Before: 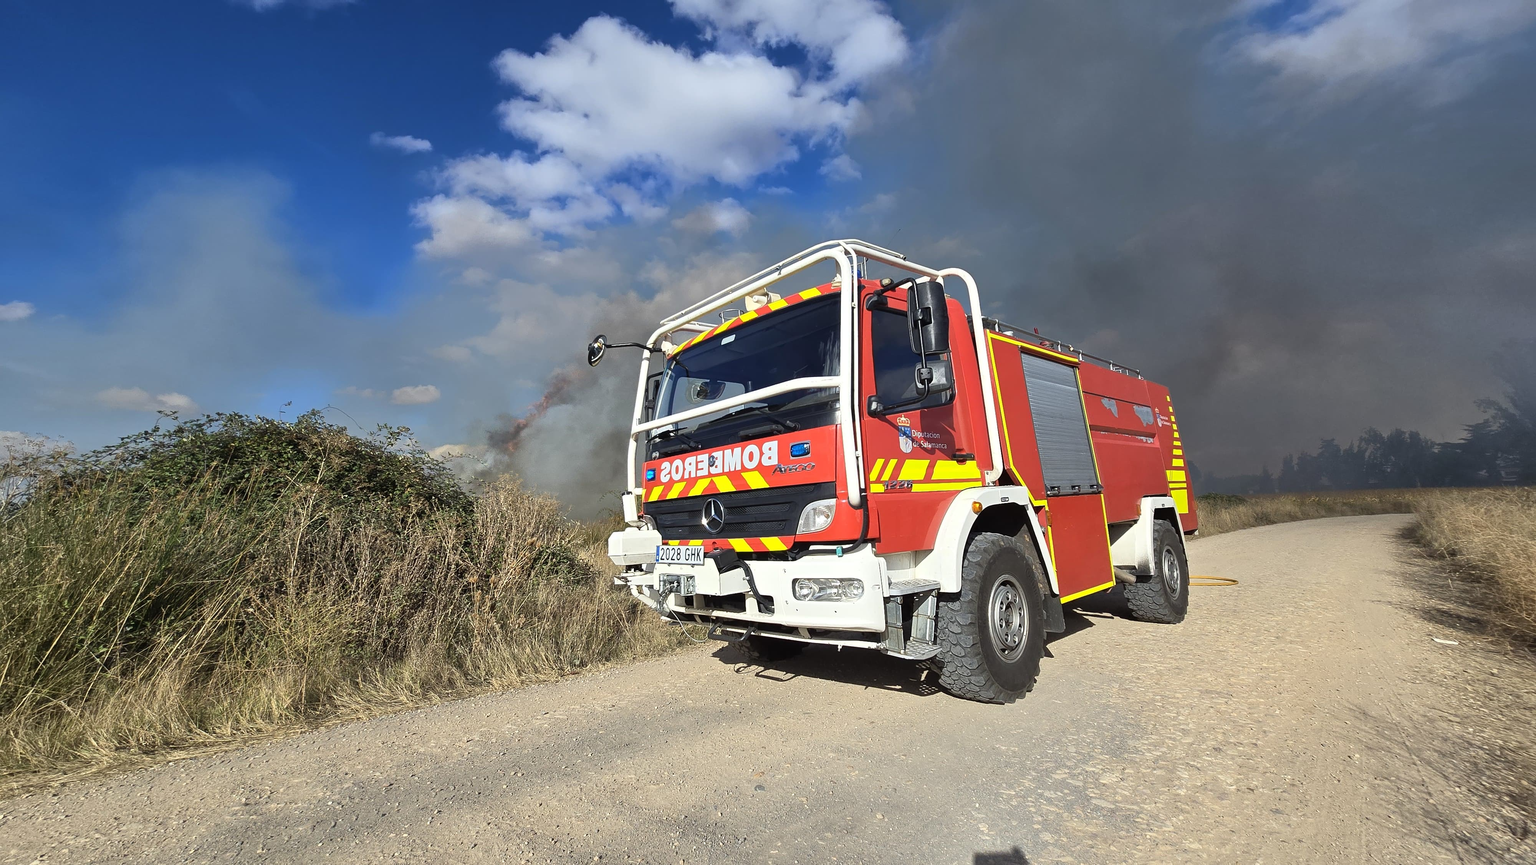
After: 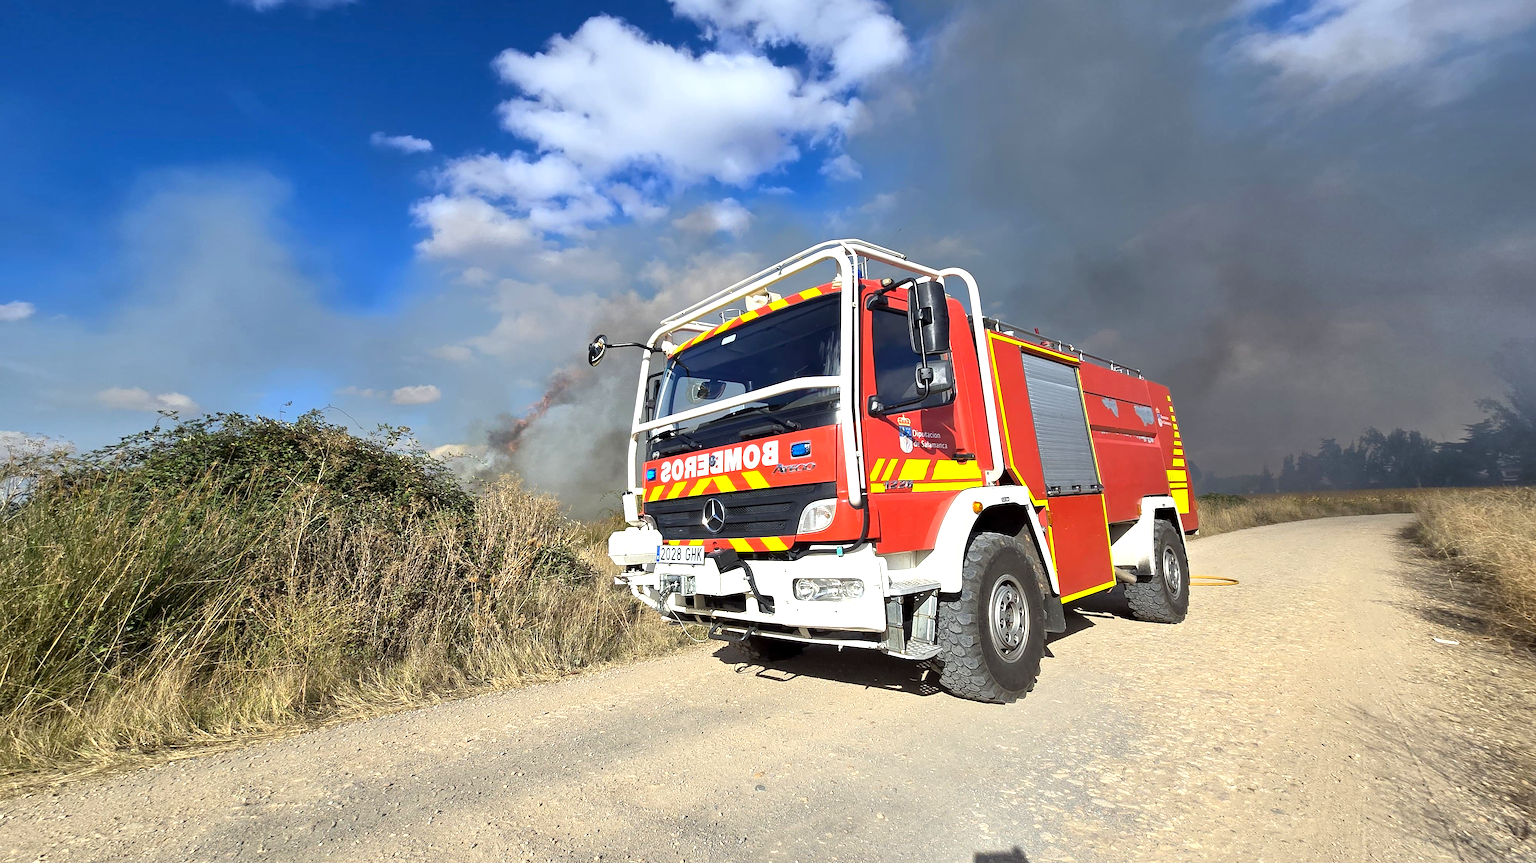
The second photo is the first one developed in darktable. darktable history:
crop: top 0.085%, bottom 0.125%
color balance rgb: global offset › luminance -0.514%, perceptual saturation grading › global saturation 12.174%
exposure: black level correction 0, exposure 0.499 EV, compensate highlight preservation false
